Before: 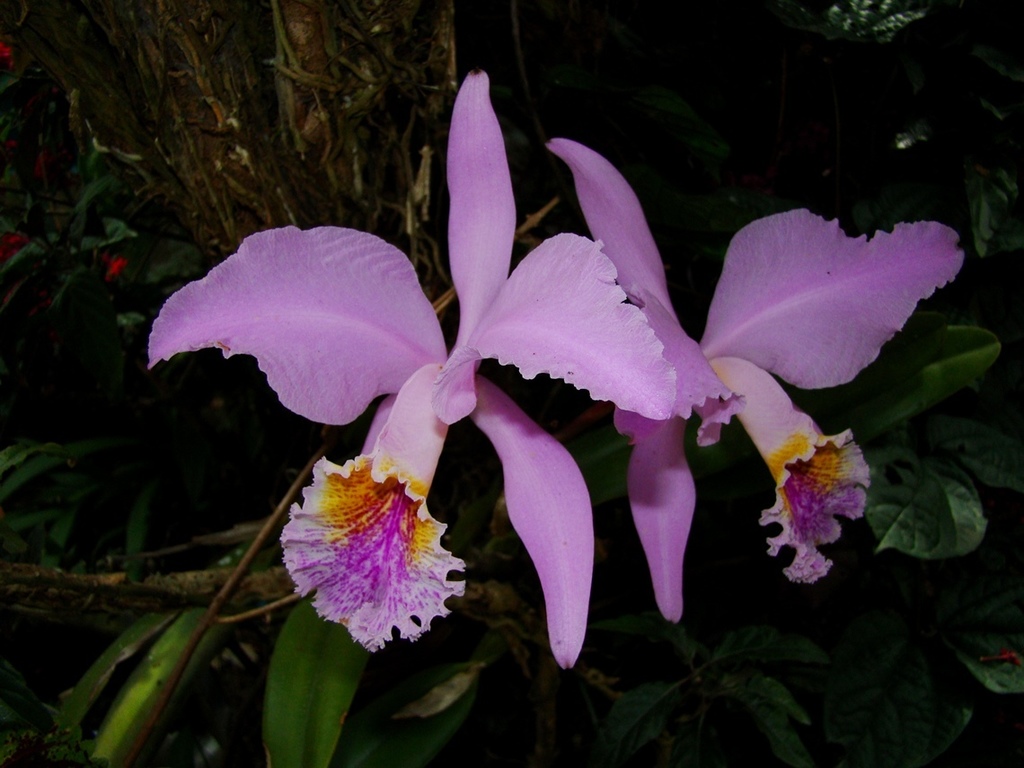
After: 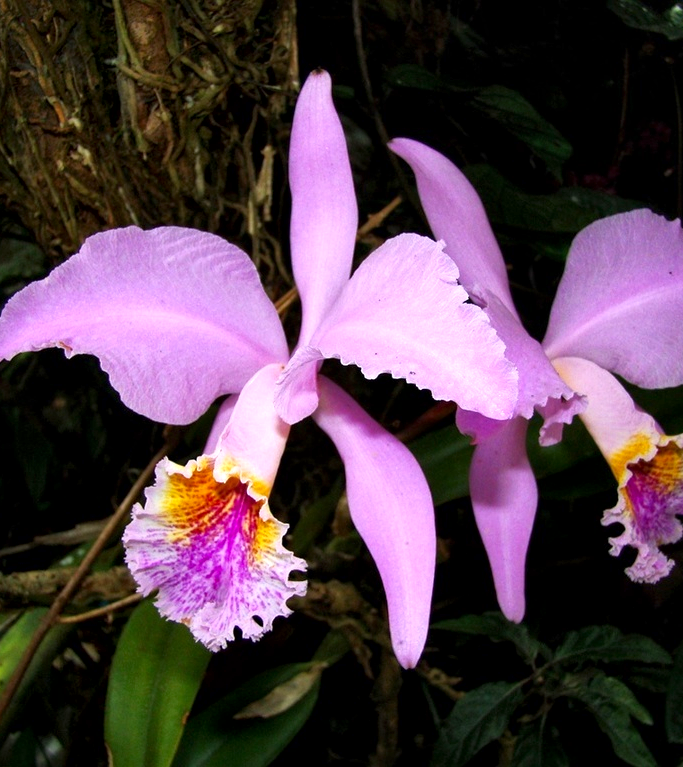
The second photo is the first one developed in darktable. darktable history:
local contrast: mode bilateral grid, contrast 19, coarseness 49, detail 150%, midtone range 0.2
contrast brightness saturation: contrast 0.04, saturation 0.072
crop and rotate: left 15.523%, right 17.714%
exposure: exposure 1 EV, compensate exposure bias true, compensate highlight preservation false
